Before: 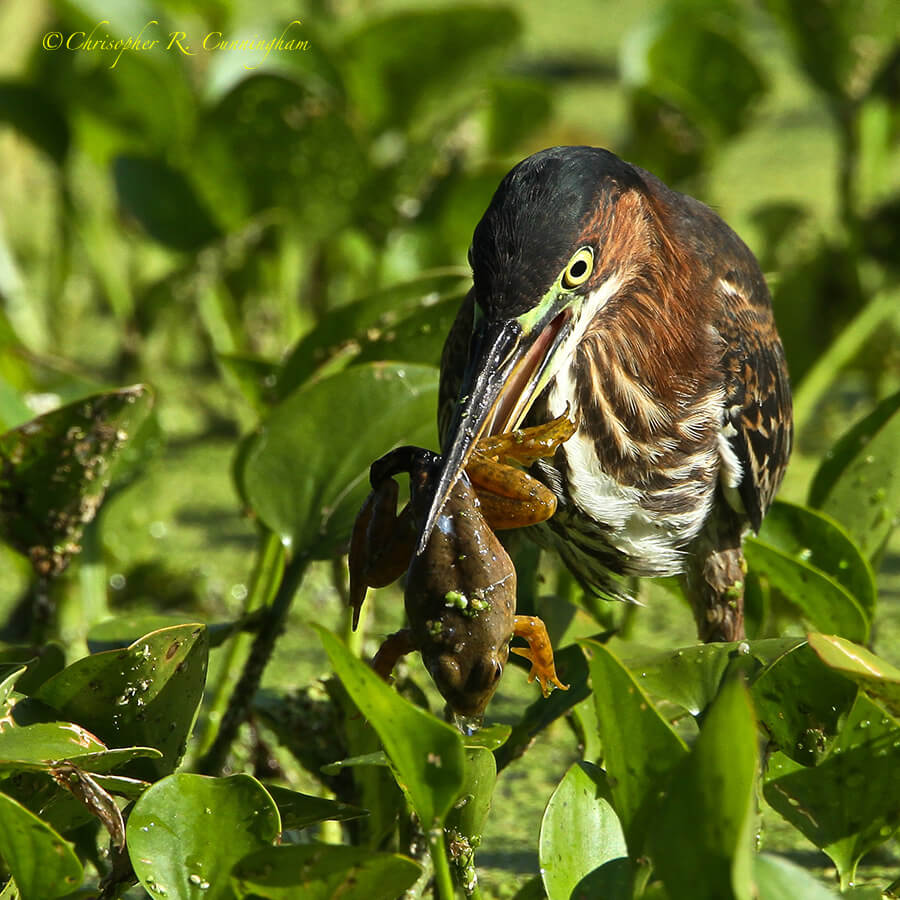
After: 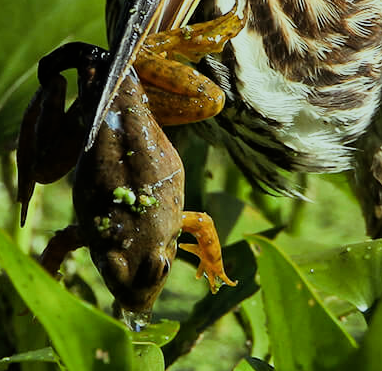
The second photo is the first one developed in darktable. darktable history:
color balance rgb: highlights gain › luminance 20.195%, highlights gain › chroma 2.729%, highlights gain › hue 173.11°, perceptual saturation grading › global saturation 0.839%, global vibrance 9.984%
crop: left 36.999%, top 44.969%, right 20.541%, bottom 13.733%
filmic rgb: black relative exposure -7.49 EV, white relative exposure 4.85 EV, hardness 3.4, iterations of high-quality reconstruction 0
